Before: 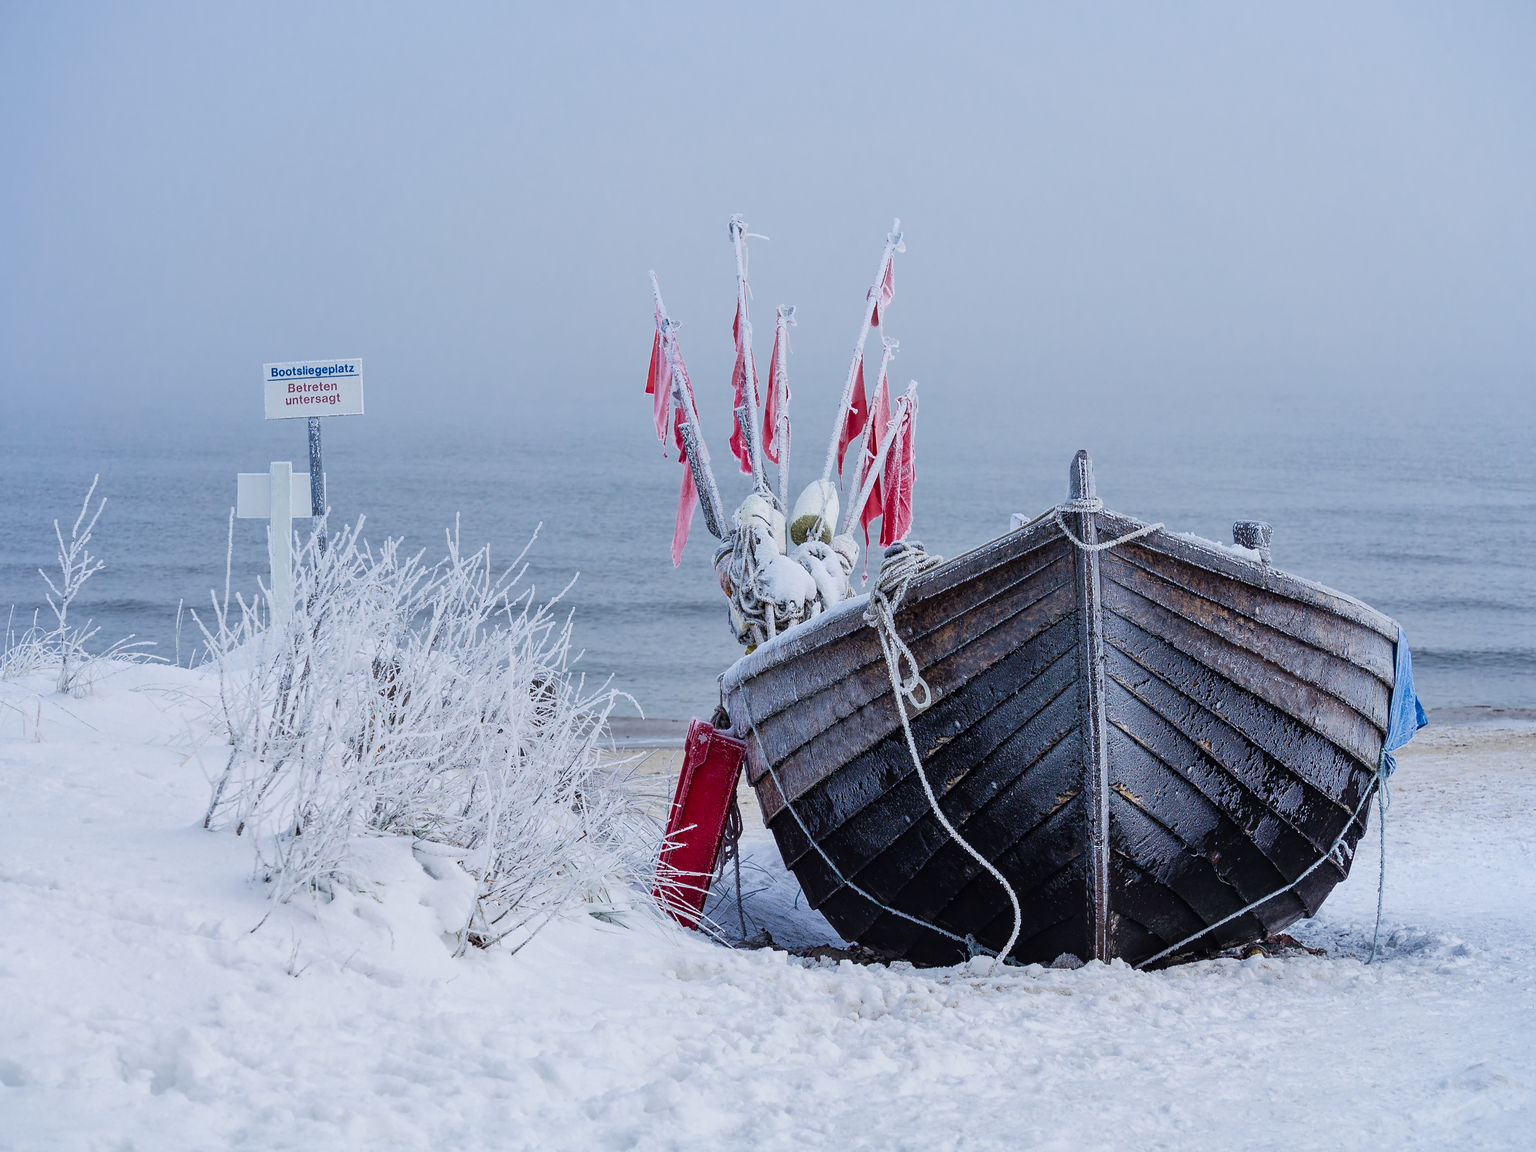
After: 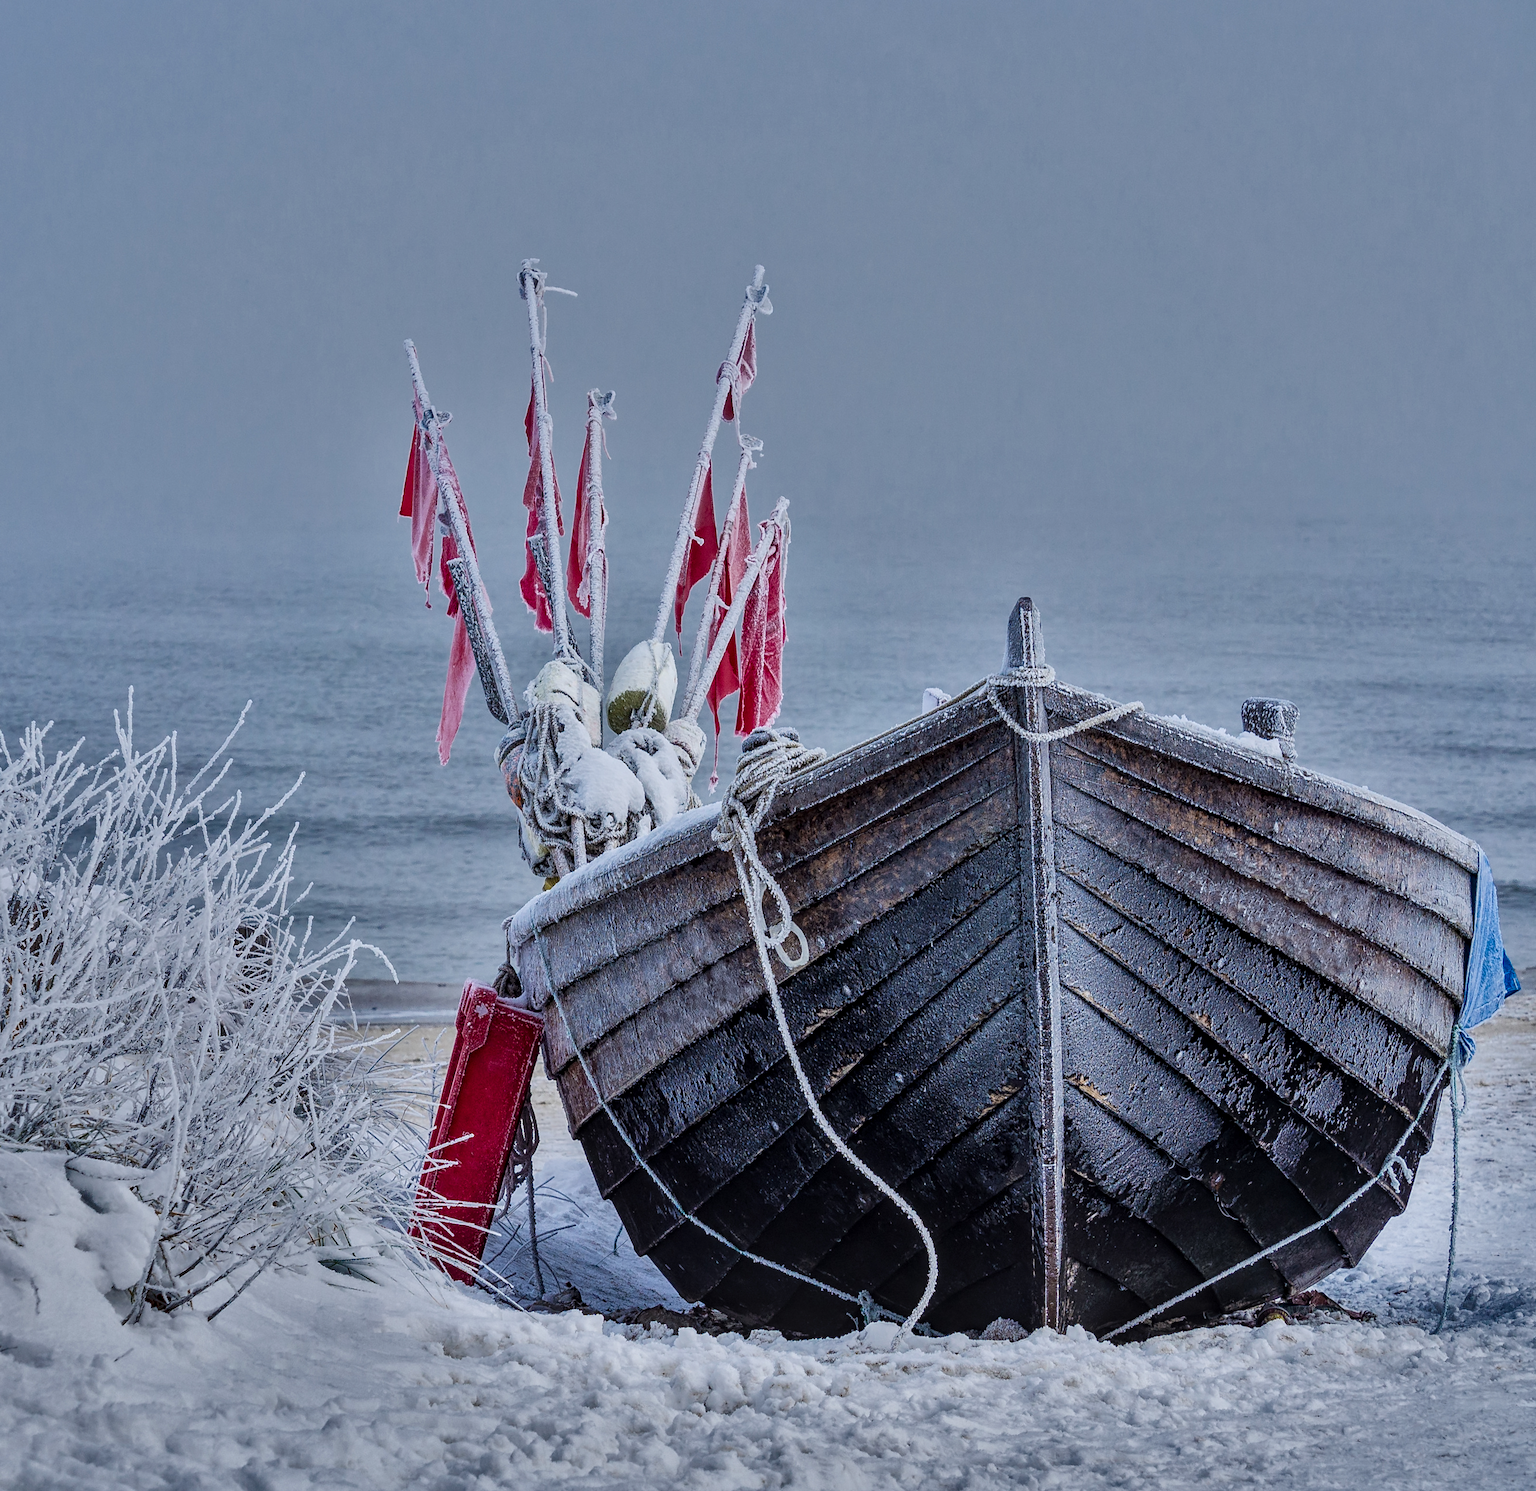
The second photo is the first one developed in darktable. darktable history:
crop and rotate: left 23.886%, top 2.895%, right 6.313%, bottom 6.765%
local contrast: on, module defaults
shadows and highlights: shadows 24.73, highlights -79.03, soften with gaussian
